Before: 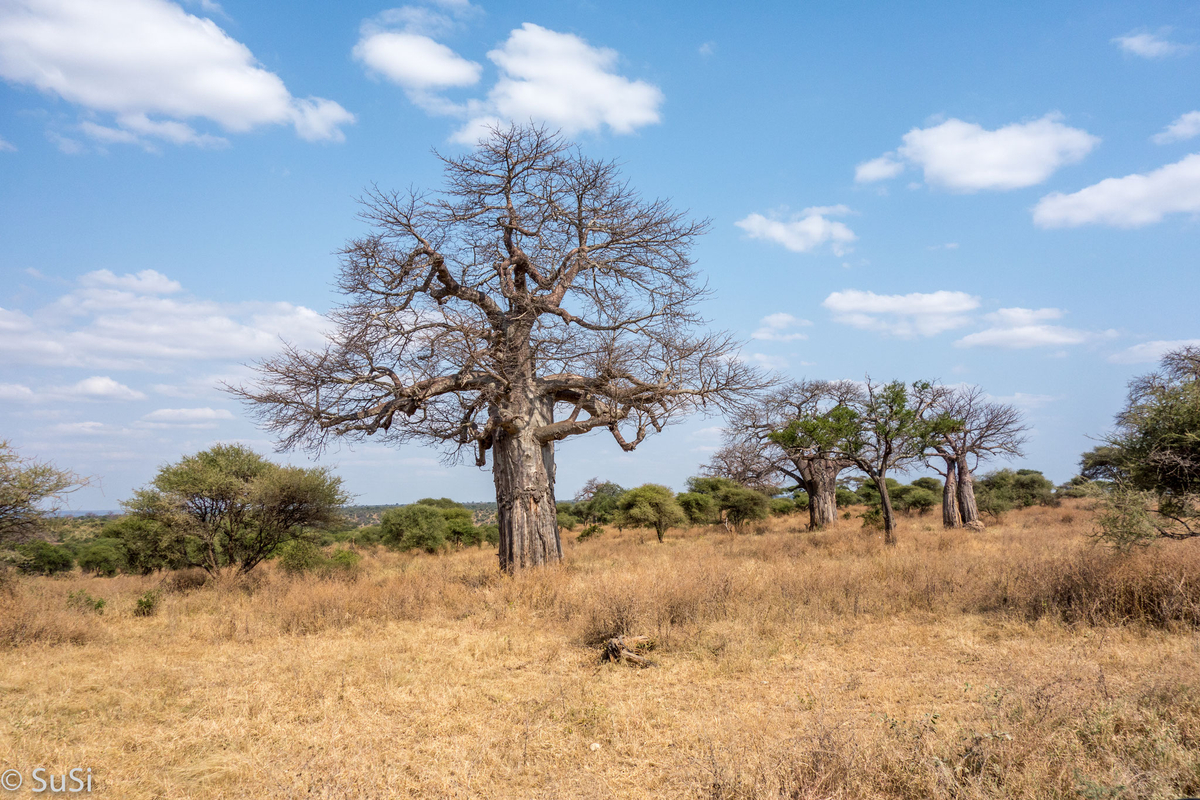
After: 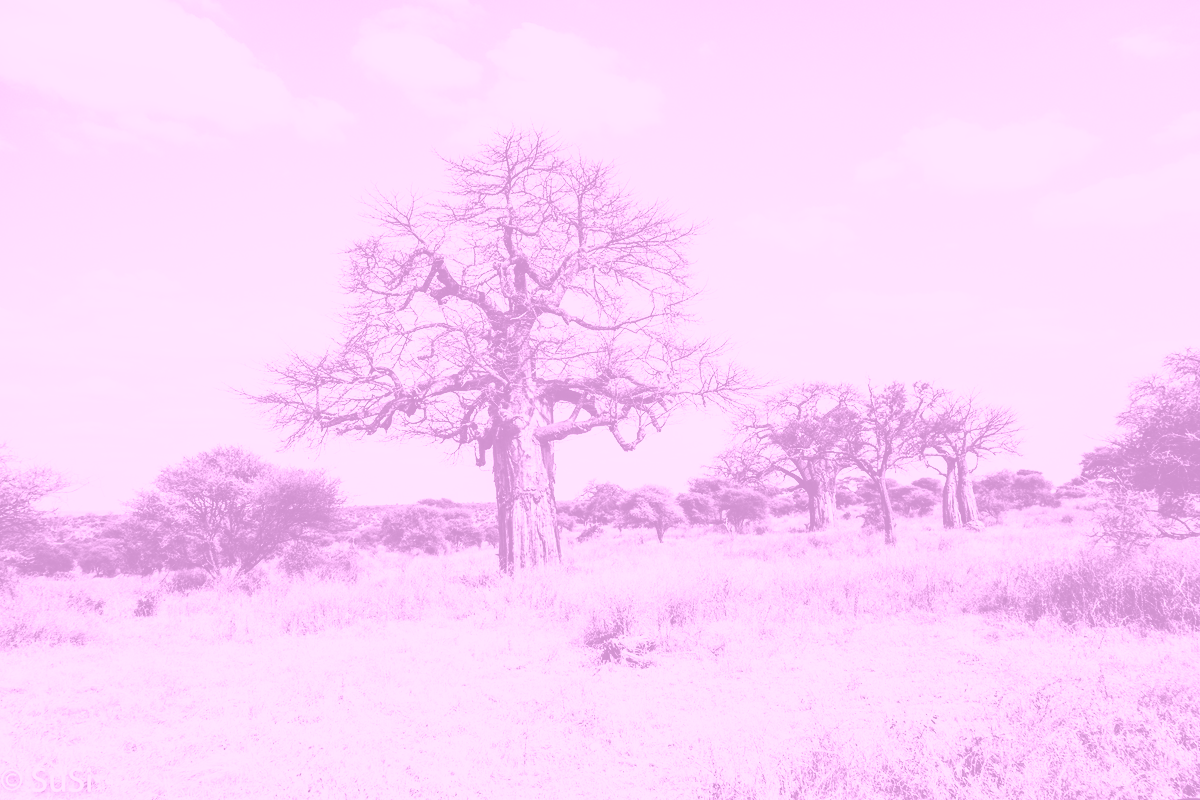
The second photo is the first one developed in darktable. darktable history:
tone curve: curves: ch0 [(0, 0) (0.003, 0.006) (0.011, 0.008) (0.025, 0.011) (0.044, 0.015) (0.069, 0.019) (0.1, 0.023) (0.136, 0.03) (0.177, 0.042) (0.224, 0.065) (0.277, 0.103) (0.335, 0.177) (0.399, 0.294) (0.468, 0.463) (0.543, 0.639) (0.623, 0.805) (0.709, 0.909) (0.801, 0.967) (0.898, 0.989) (1, 1)], preserve colors none
colorize: hue 331.2°, saturation 75%, source mix 30.28%, lightness 70.52%, version 1
